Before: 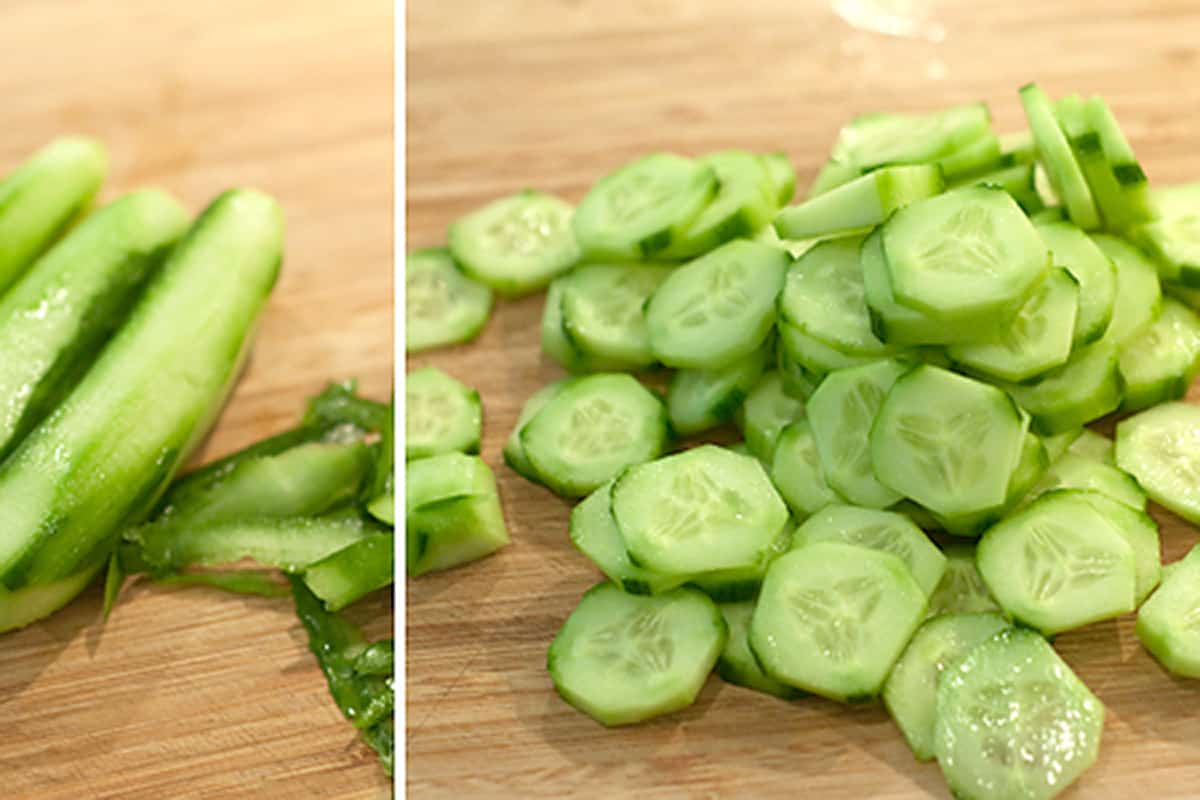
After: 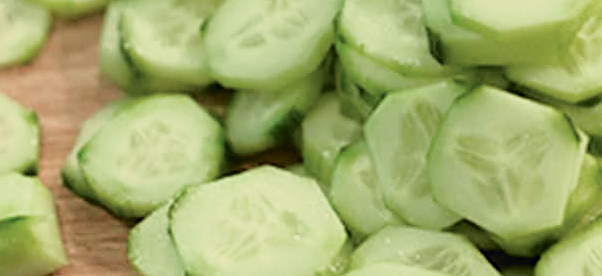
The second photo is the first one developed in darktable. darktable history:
crop: left 36.858%, top 34.998%, right 12.907%, bottom 30.457%
tone curve: curves: ch0 [(0, 0) (0.105, 0.068) (0.195, 0.162) (0.283, 0.283) (0.384, 0.404) (0.485, 0.531) (0.638, 0.681) (0.795, 0.879) (1, 0.977)]; ch1 [(0, 0) (0.161, 0.092) (0.35, 0.33) (0.379, 0.401) (0.456, 0.469) (0.498, 0.503) (0.531, 0.537) (0.596, 0.621) (0.635, 0.671) (1, 1)]; ch2 [(0, 0) (0.371, 0.362) (0.437, 0.437) (0.483, 0.484) (0.53, 0.515) (0.56, 0.58) (0.622, 0.606) (1, 1)], color space Lab, independent channels
filmic rgb: black relative exposure -8 EV, white relative exposure 4.05 EV, hardness 4.2, preserve chrominance RGB euclidean norm, color science v5 (2021), contrast in shadows safe, contrast in highlights safe
